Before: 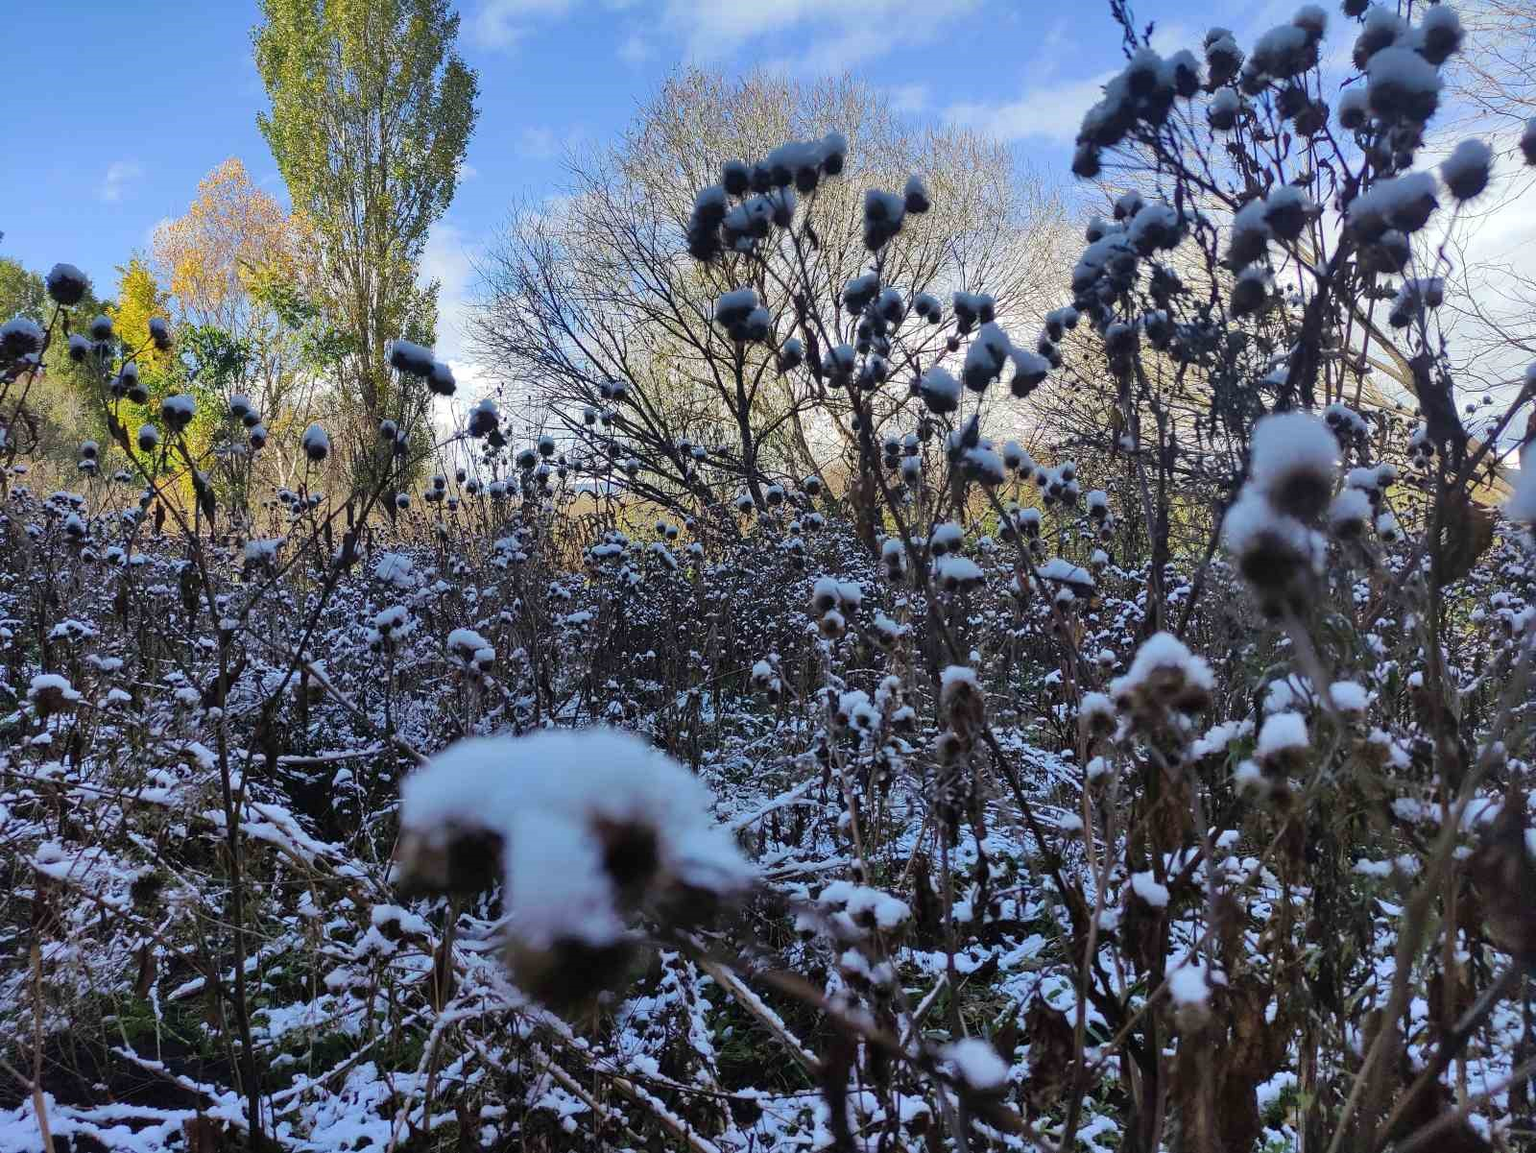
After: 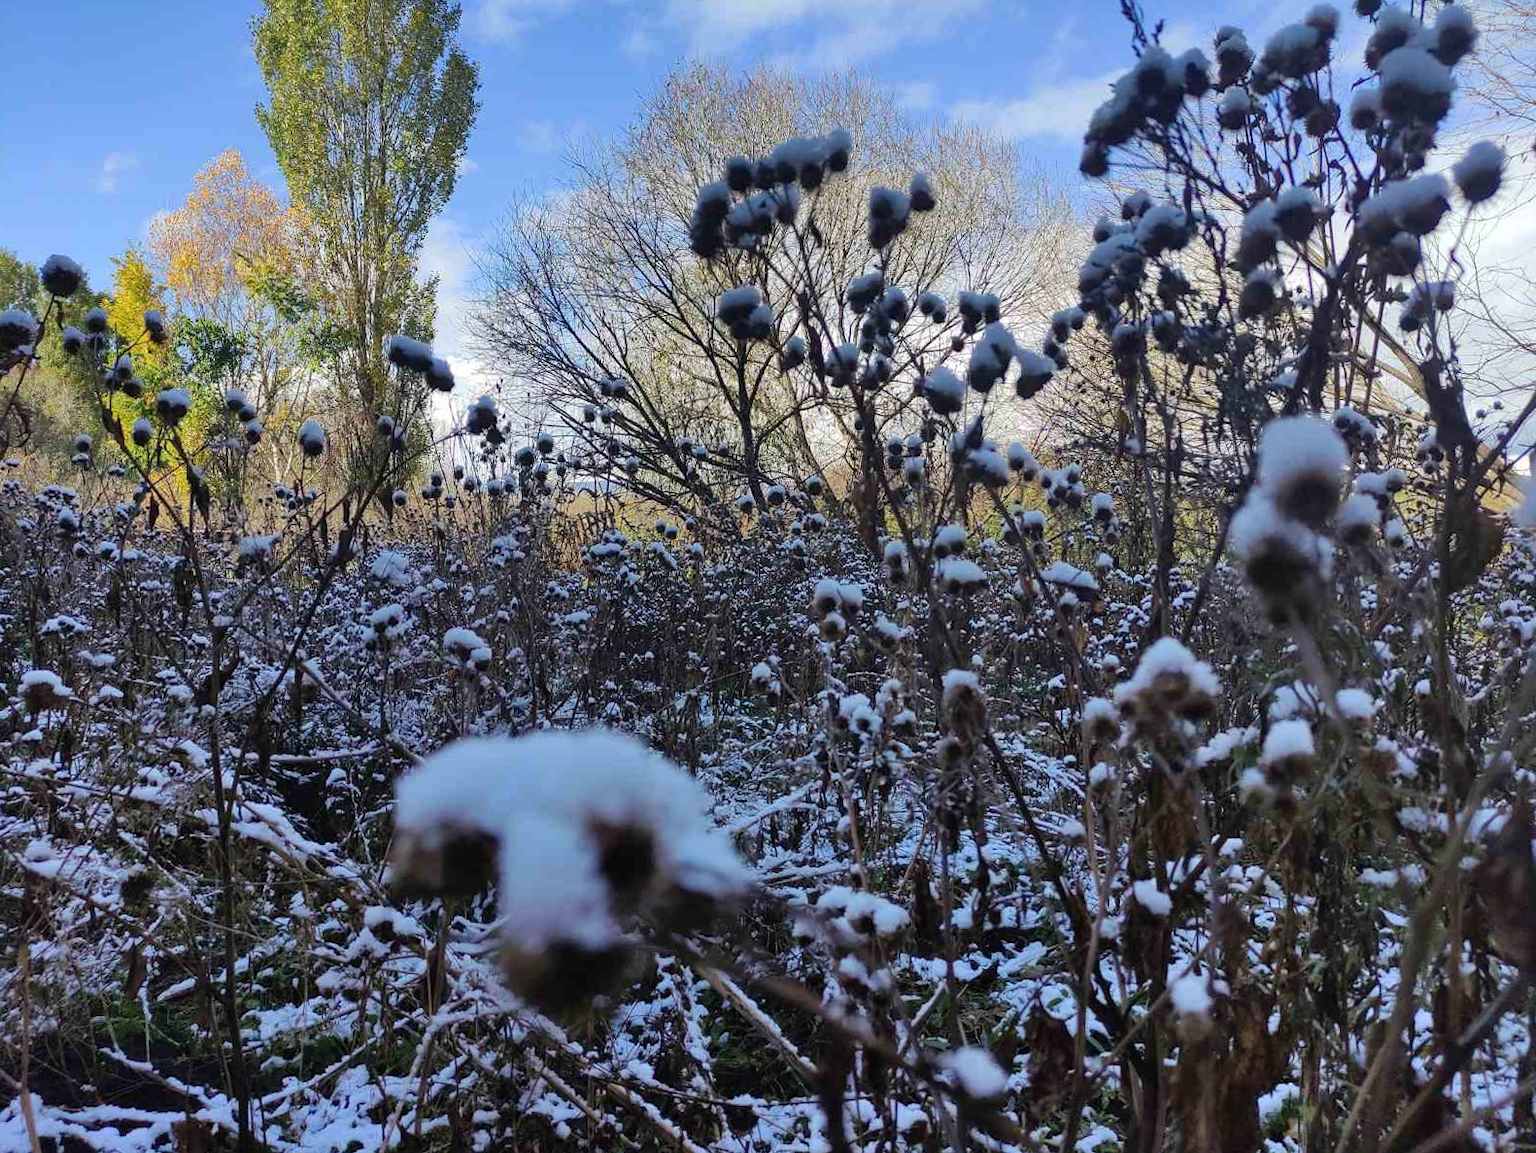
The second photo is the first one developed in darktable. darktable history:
crop and rotate: angle -0.495°
